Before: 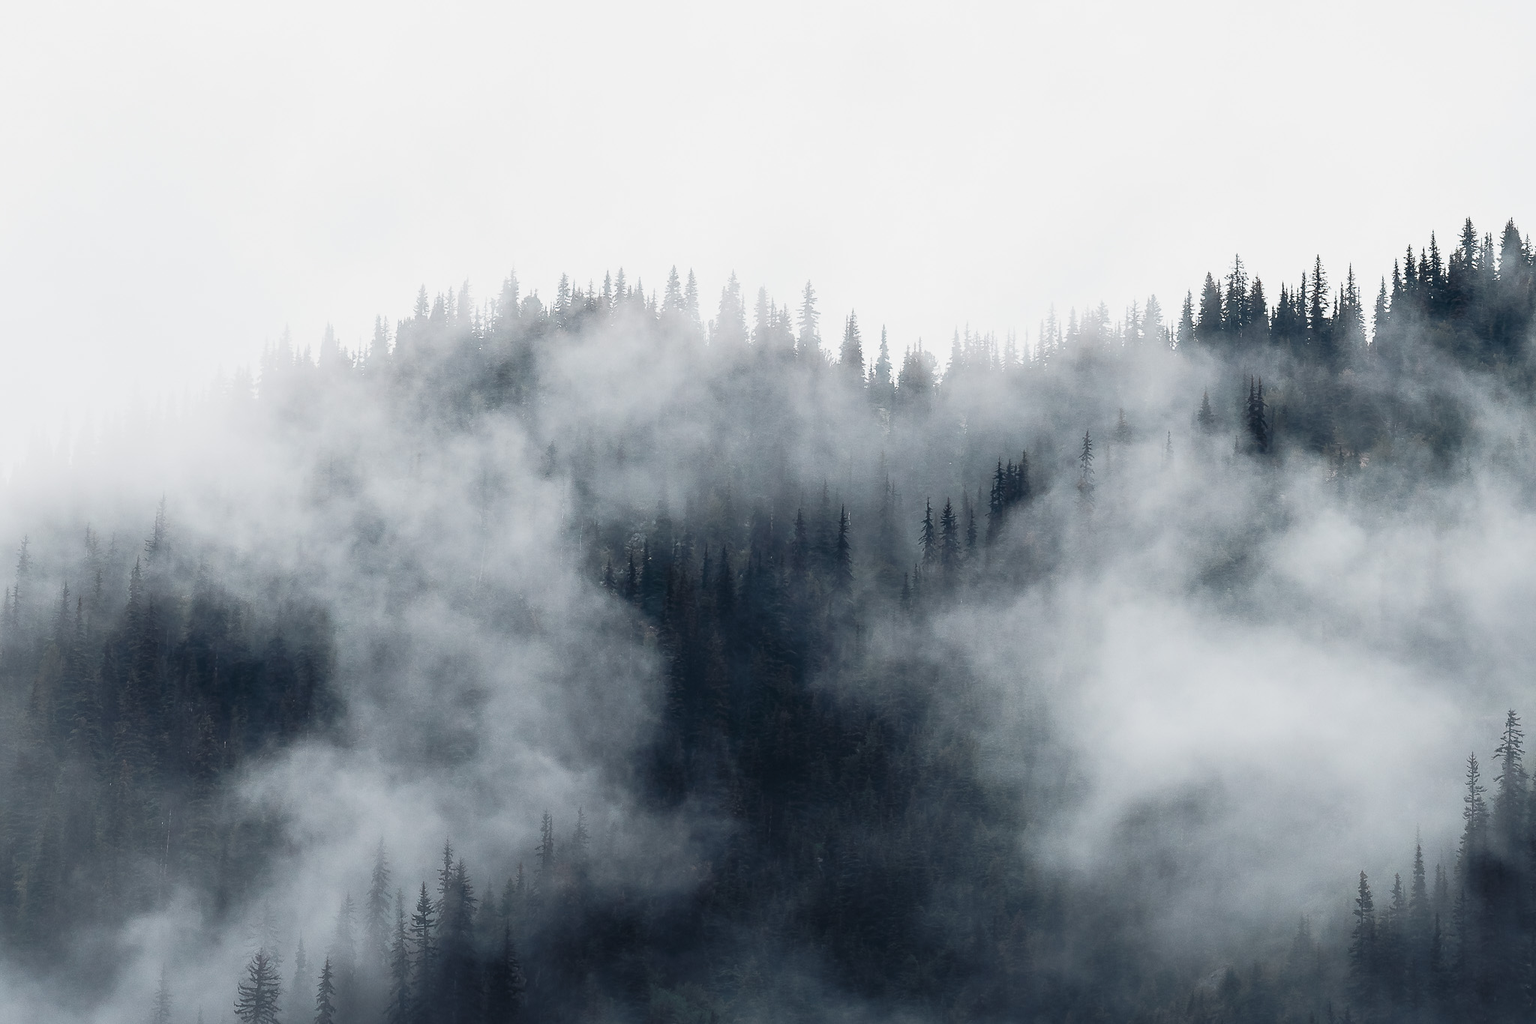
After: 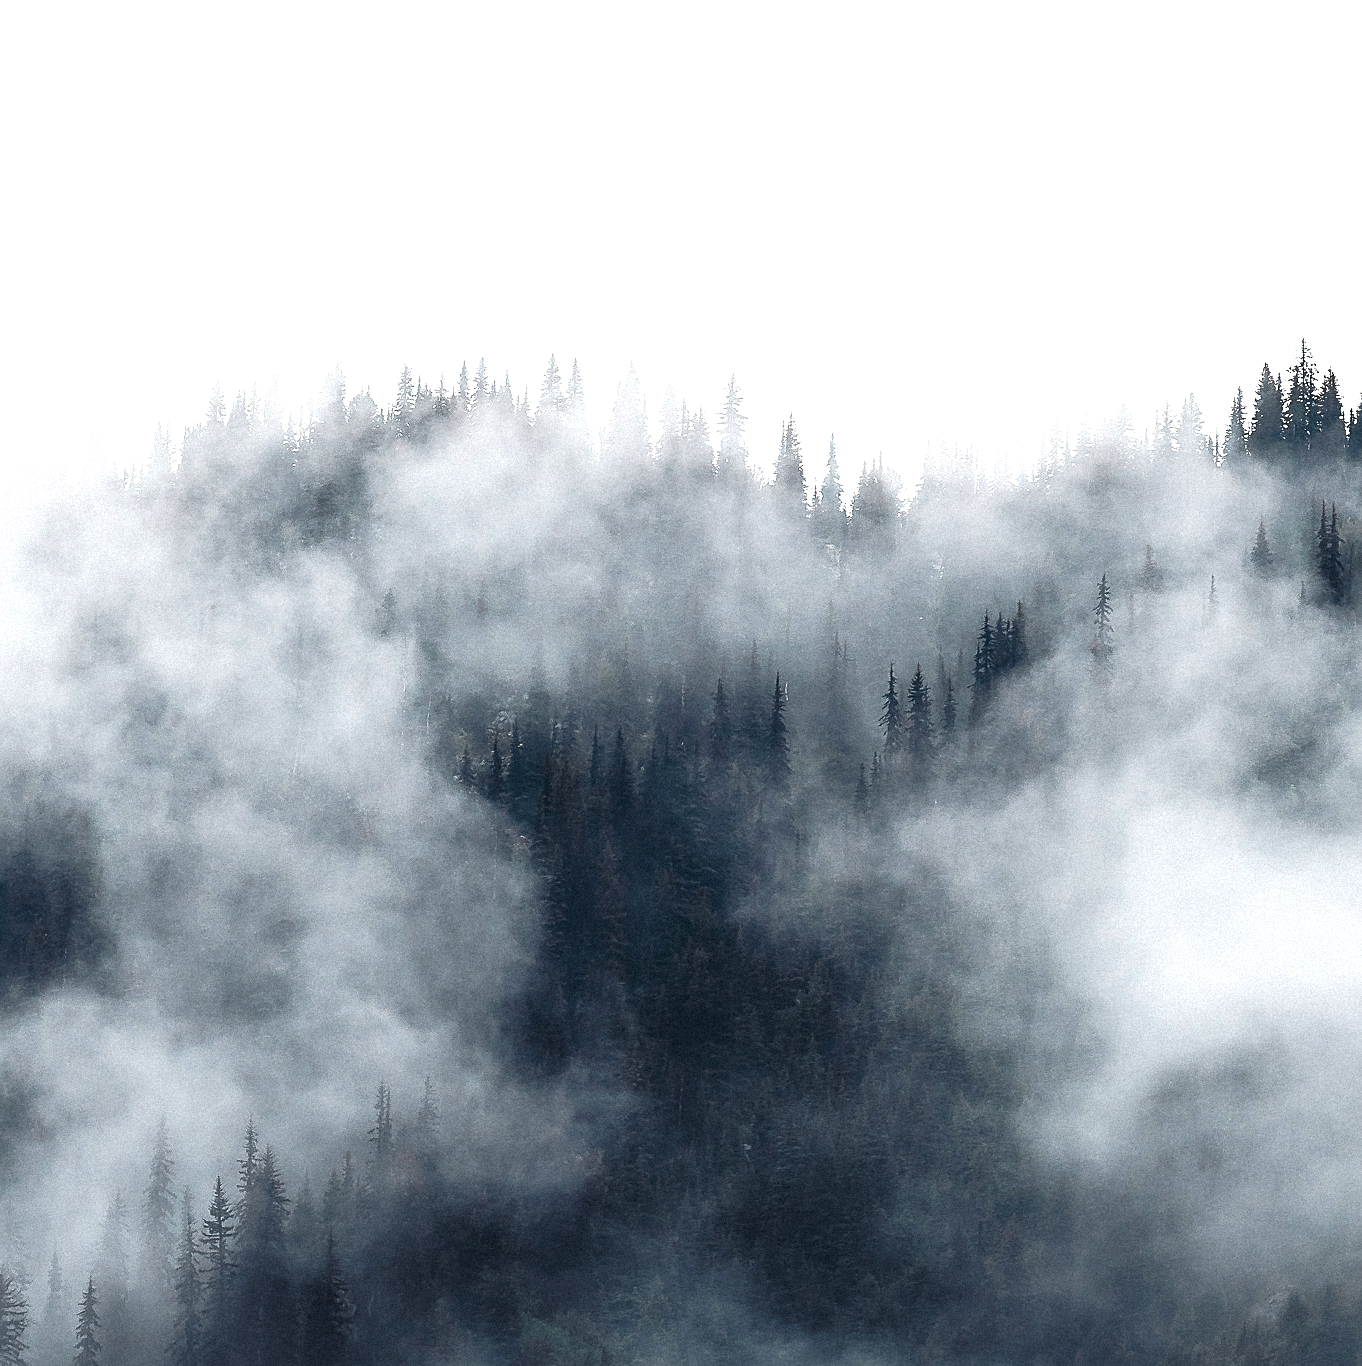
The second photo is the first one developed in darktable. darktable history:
levels: levels [0, 0.43, 0.859]
sharpen: on, module defaults
grain: mid-tones bias 0%
crop: left 16.899%, right 16.556%
shadows and highlights: shadows 37.27, highlights -28.18, soften with gaussian
